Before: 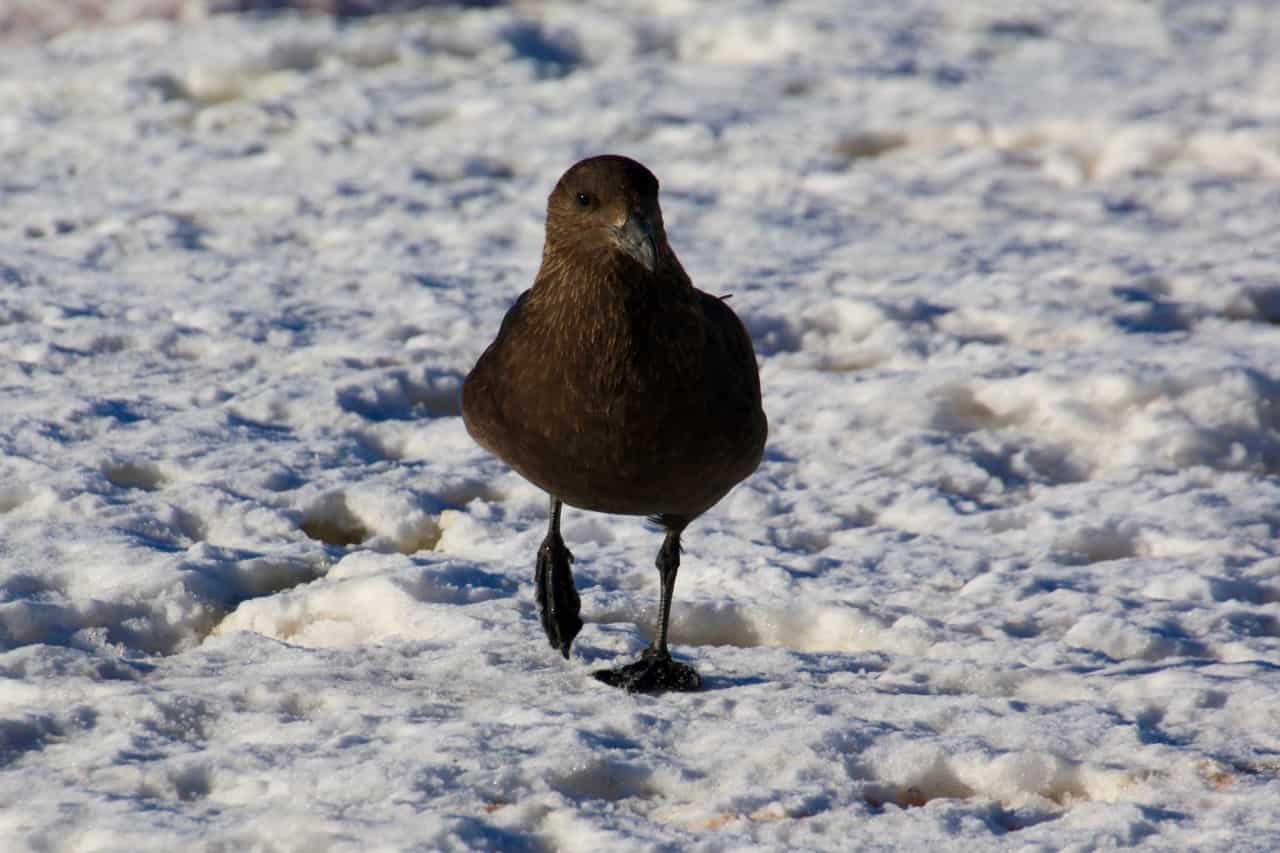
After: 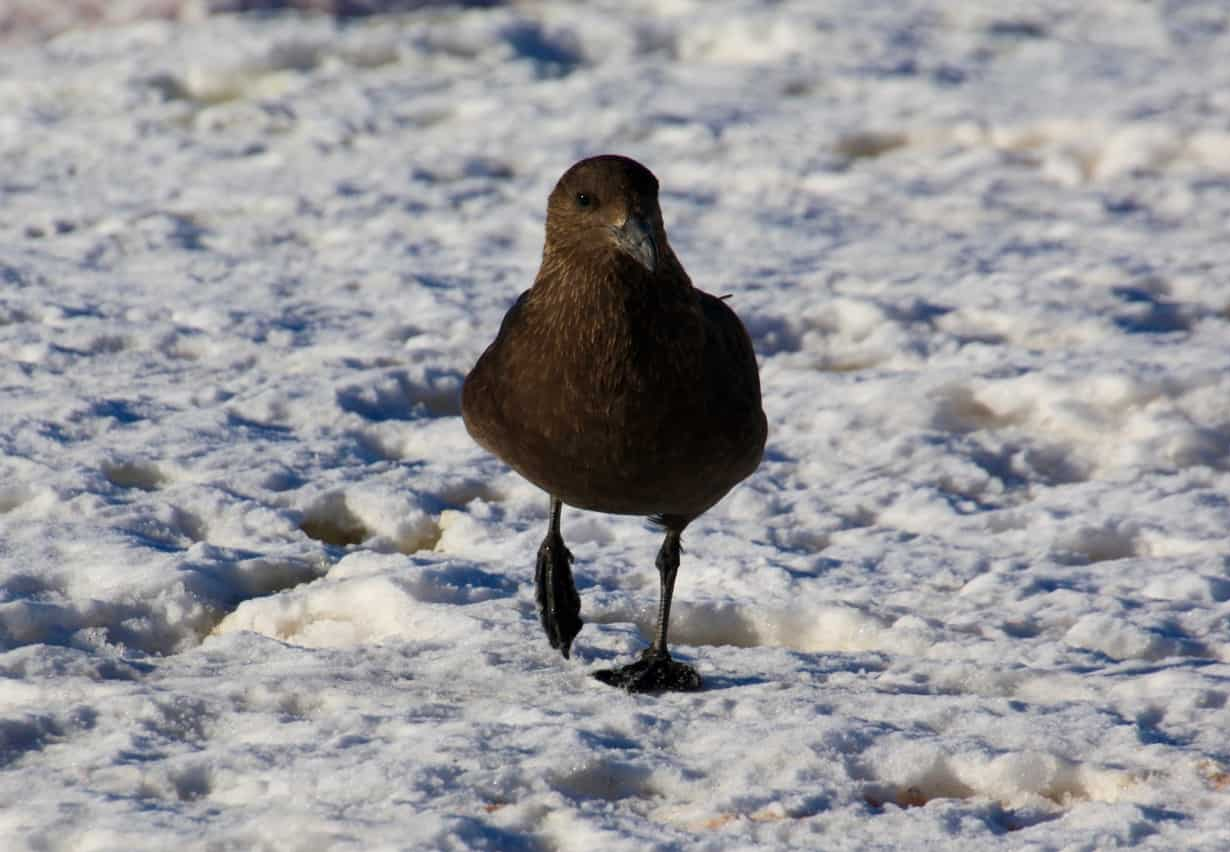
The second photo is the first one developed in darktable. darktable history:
crop: right 3.871%, bottom 0.018%
